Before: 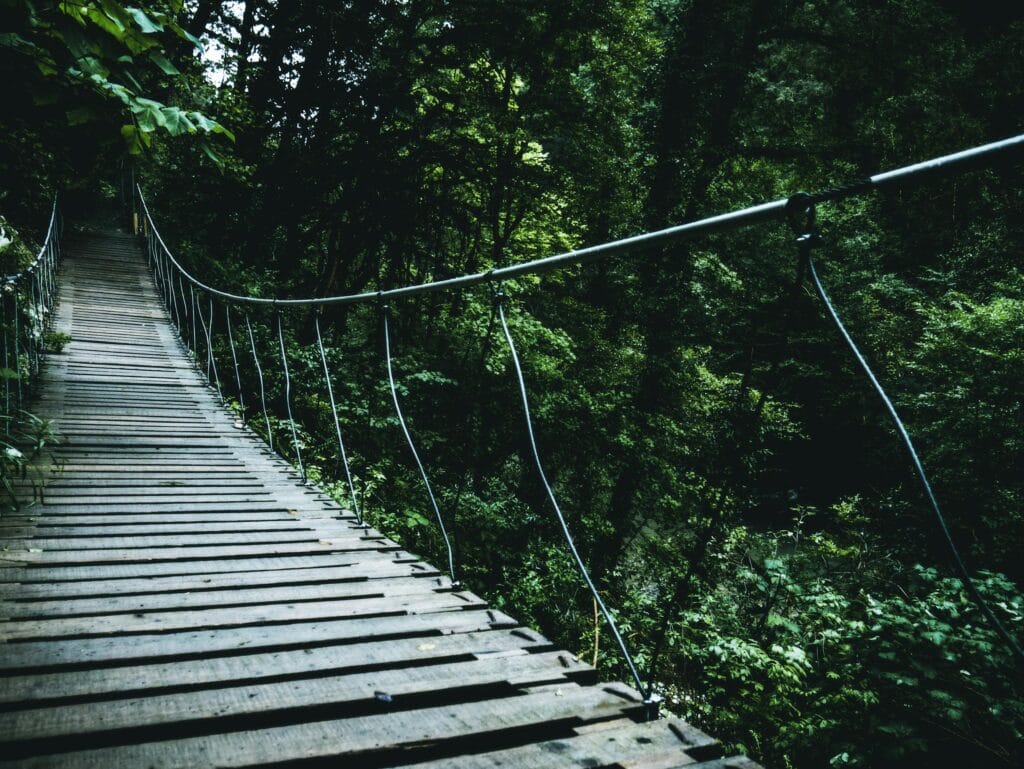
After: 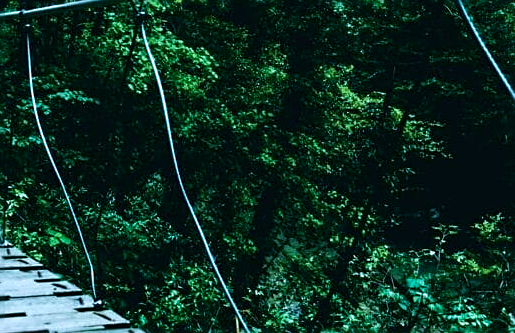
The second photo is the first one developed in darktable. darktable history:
crop: left 35.03%, top 36.625%, right 14.663%, bottom 20.057%
white balance: red 0.924, blue 1.095
sharpen: on, module defaults
velvia: on, module defaults
